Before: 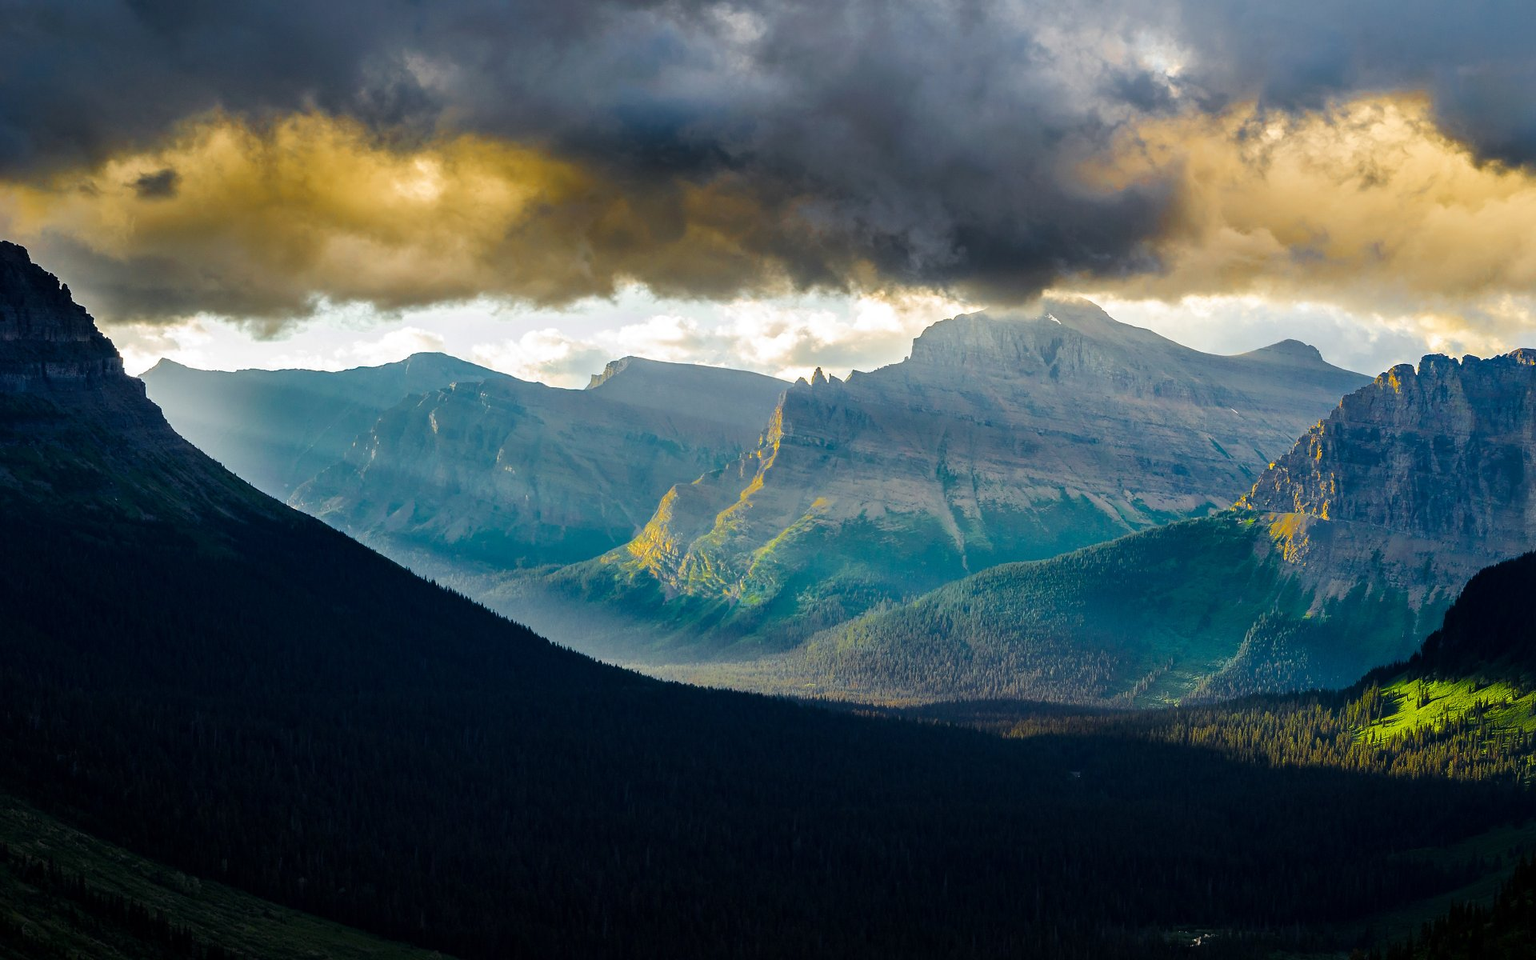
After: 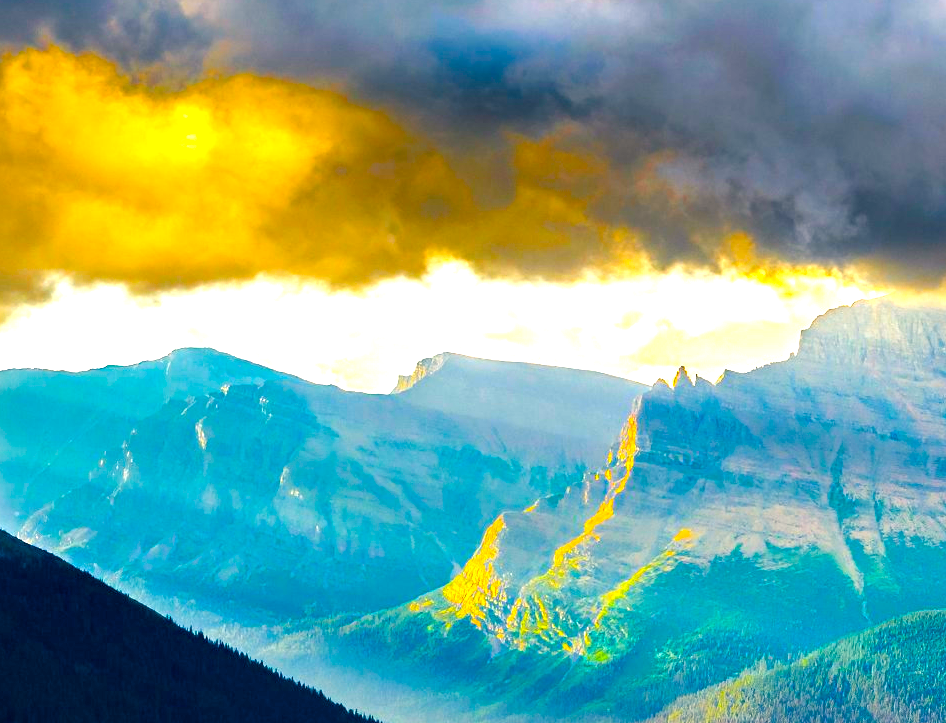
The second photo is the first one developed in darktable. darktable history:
exposure: black level correction 0, exposure 1.199 EV, compensate exposure bias true, compensate highlight preservation false
crop: left 17.806%, top 7.788%, right 32.876%, bottom 31.932%
color balance rgb: highlights gain › chroma 2.889%, highlights gain › hue 62.32°, perceptual saturation grading › global saturation 64.573%, perceptual saturation grading › highlights 50.749%, perceptual saturation grading › shadows 29.932%
